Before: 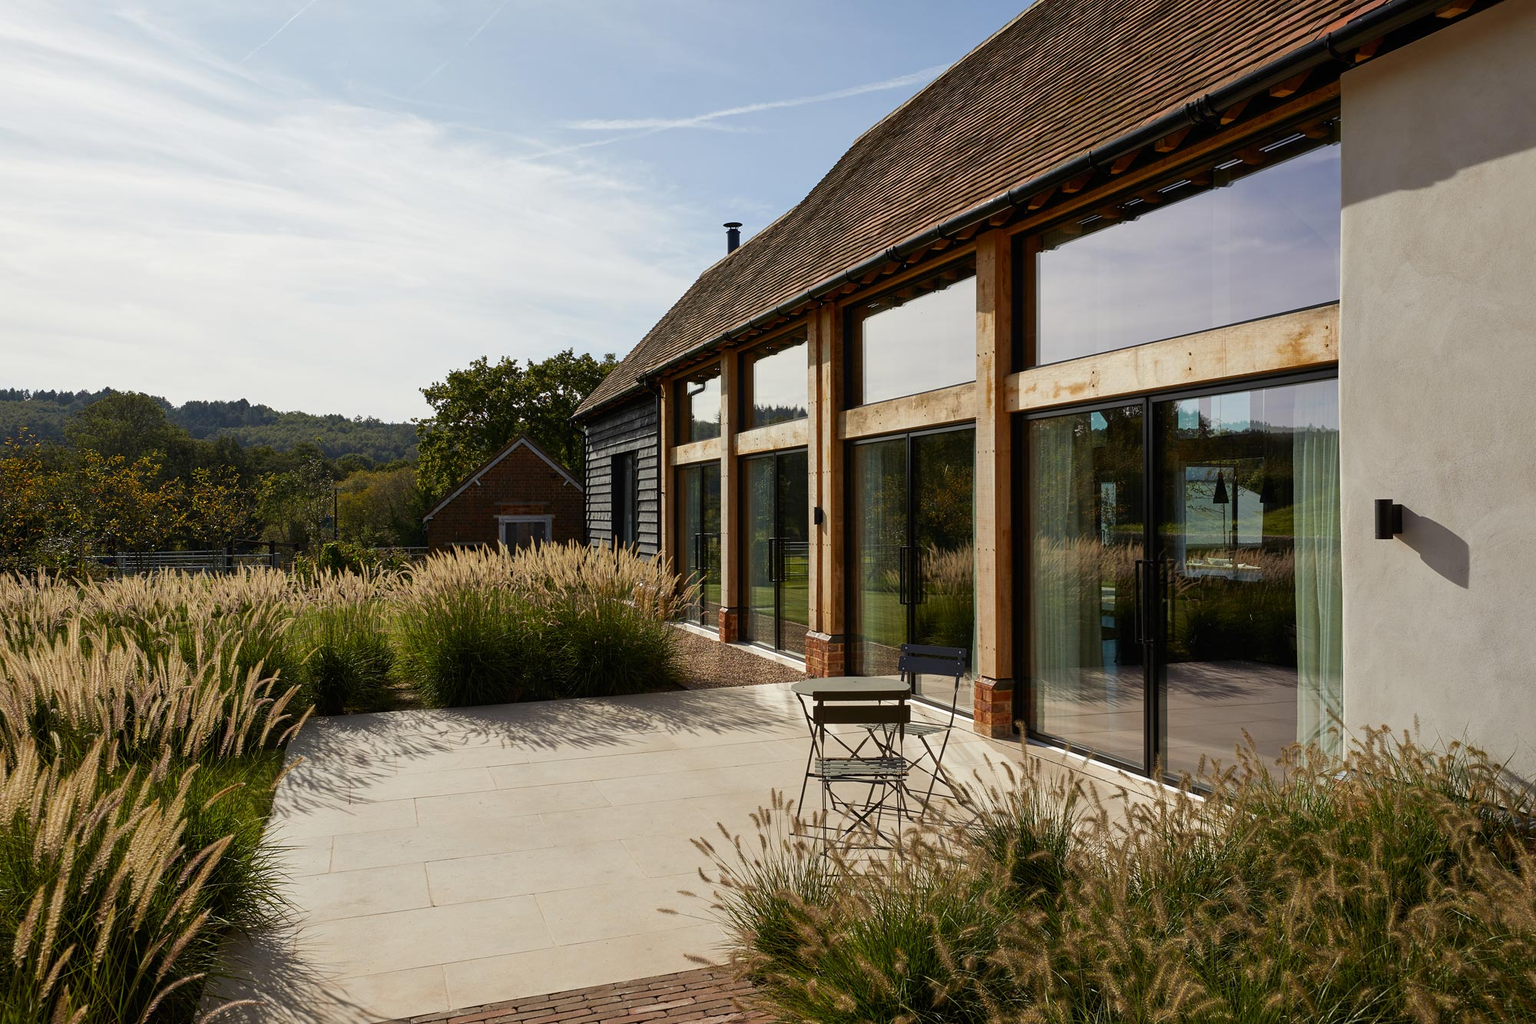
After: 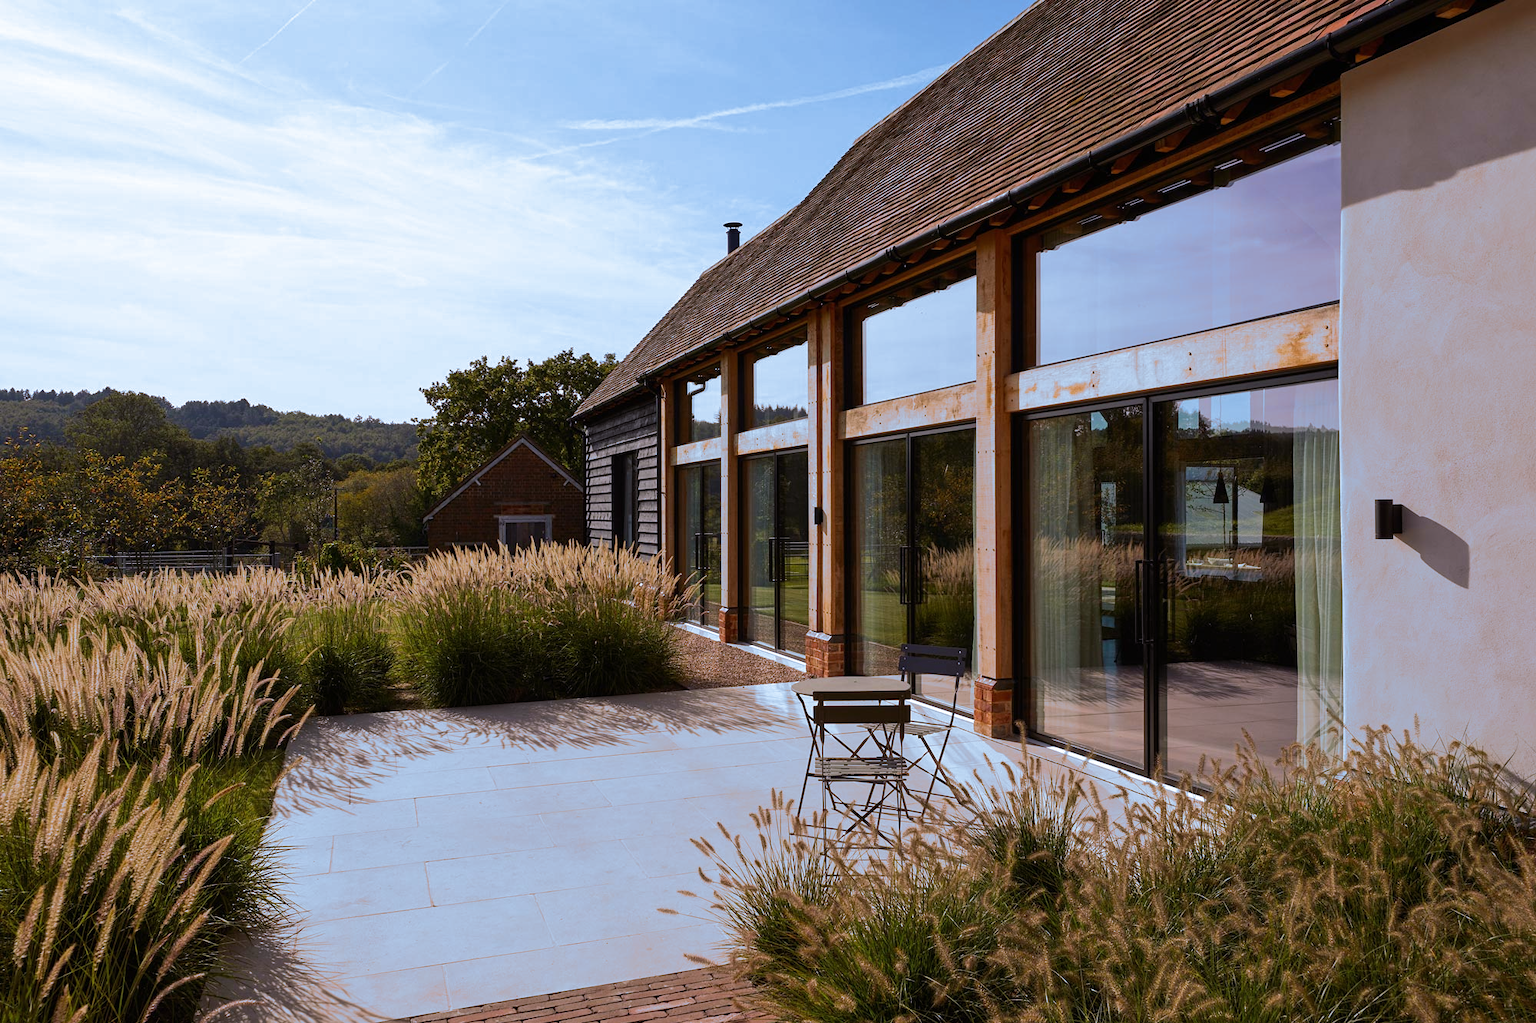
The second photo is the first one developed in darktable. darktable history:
white balance: red 1.066, blue 1.119
split-toning: shadows › hue 351.18°, shadows › saturation 0.86, highlights › hue 218.82°, highlights › saturation 0.73, balance -19.167
